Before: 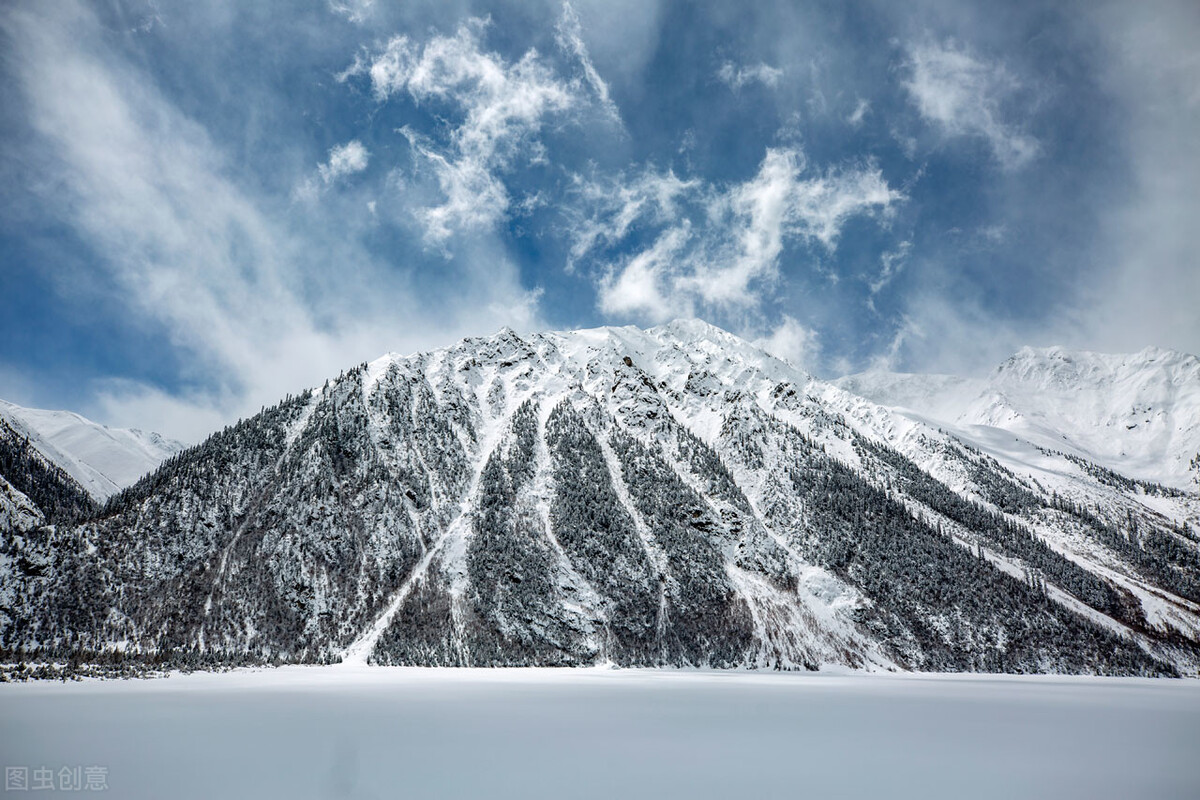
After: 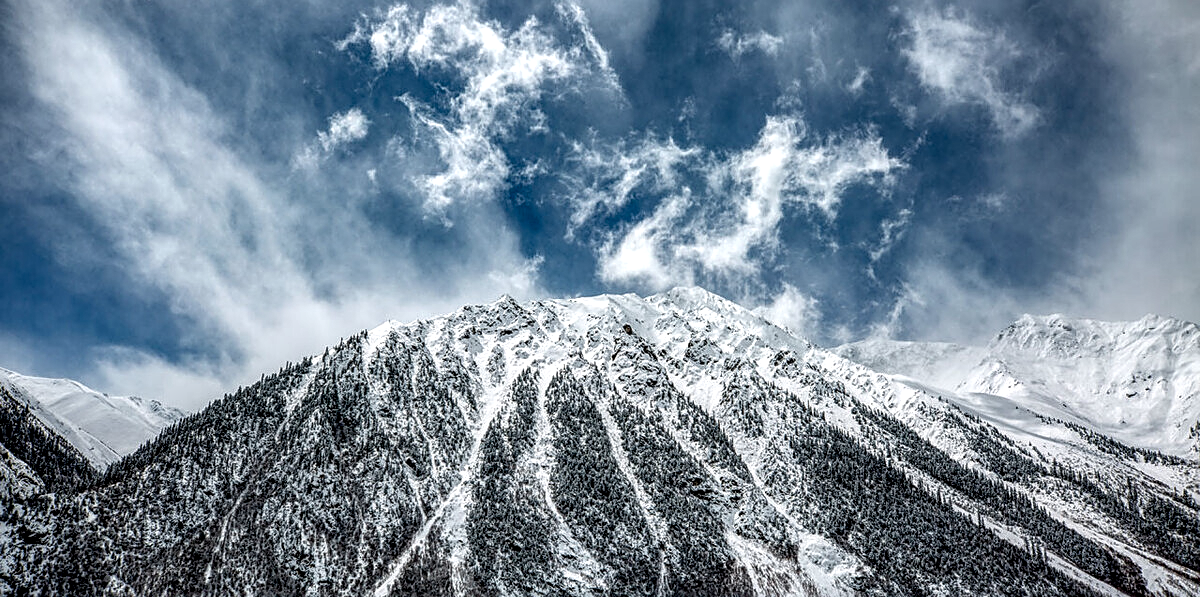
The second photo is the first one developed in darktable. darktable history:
local contrast: highlights 16%, detail 185%
shadows and highlights: shadows 31.94, highlights -31.42, soften with gaussian
sharpen: on, module defaults
exposure: exposure -0.239 EV, compensate highlight preservation false
crop: top 4.119%, bottom 21.217%
